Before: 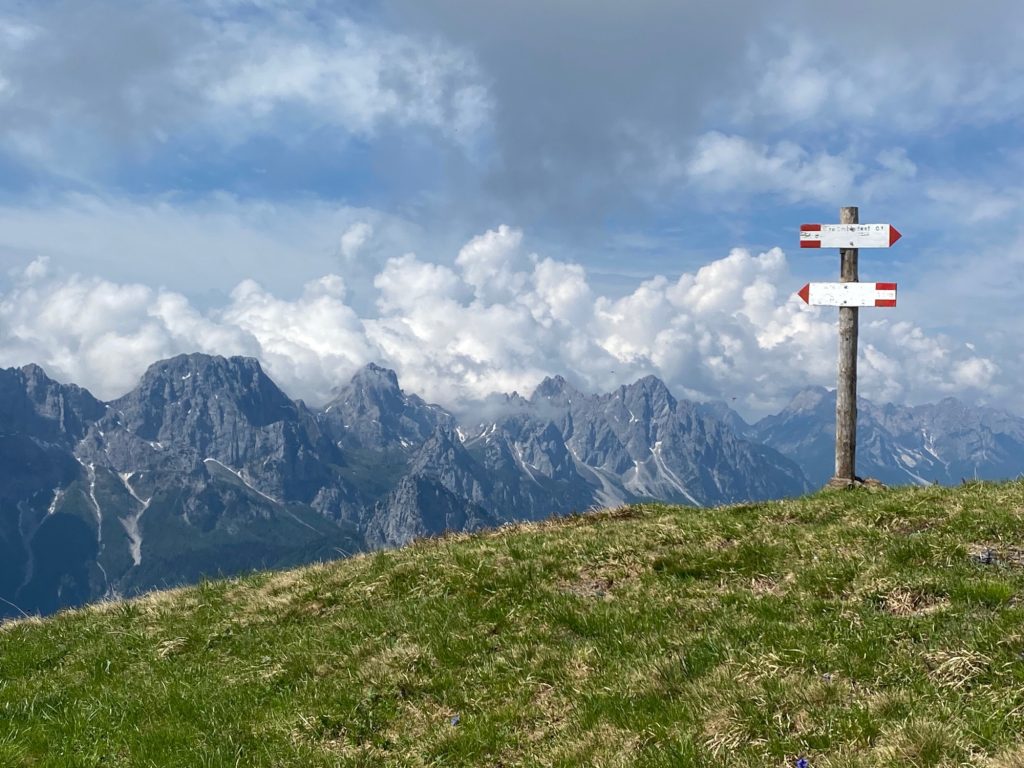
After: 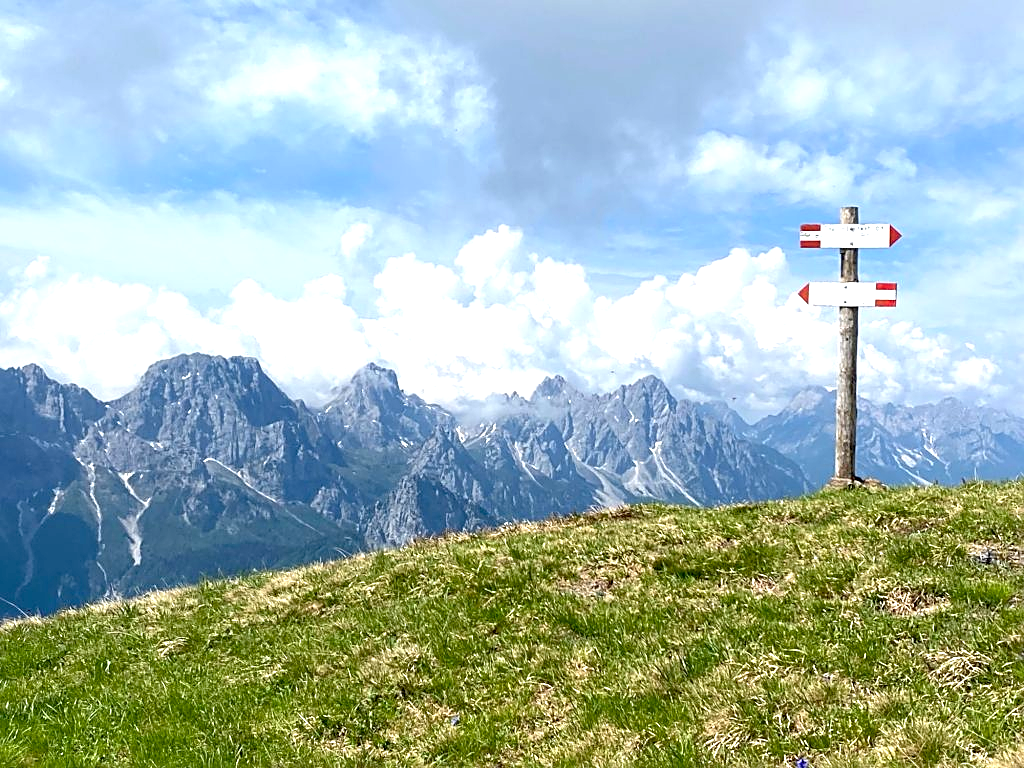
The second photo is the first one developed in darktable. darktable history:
sharpen: on, module defaults
exposure: black level correction 0.008, exposure 0.979 EV, compensate highlight preservation false
